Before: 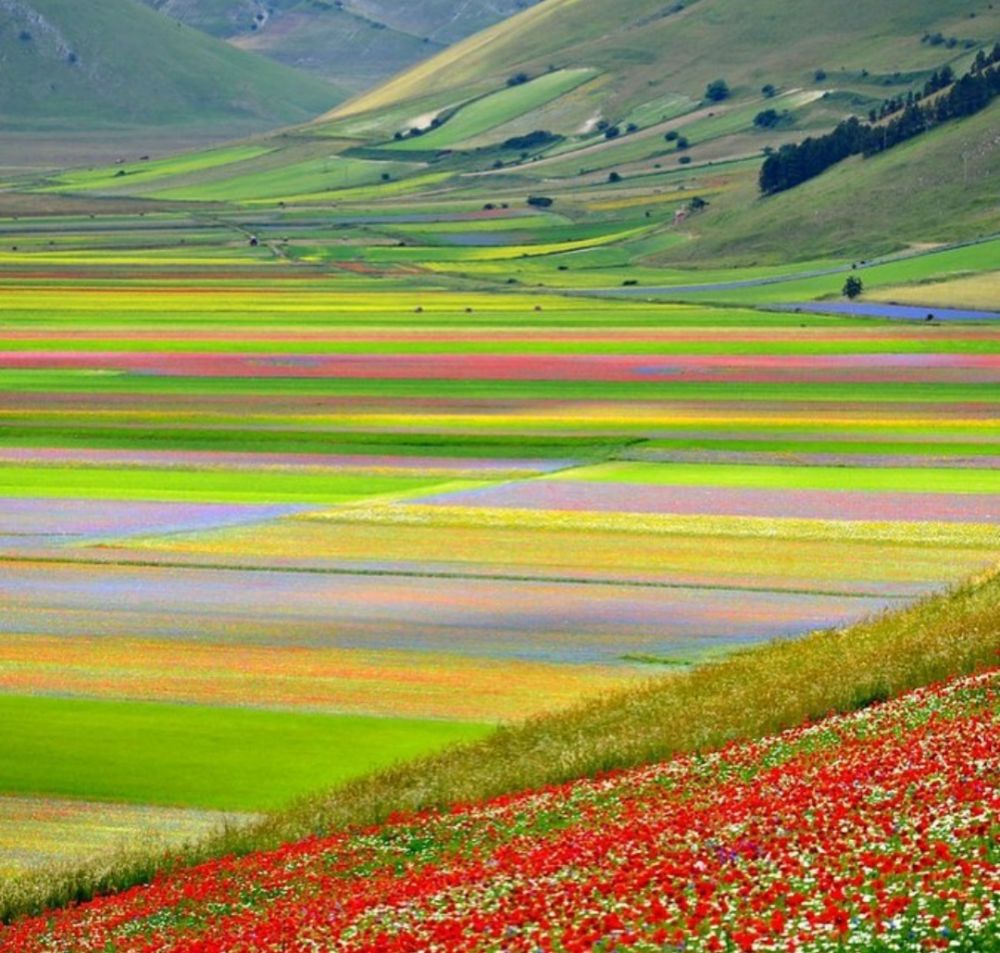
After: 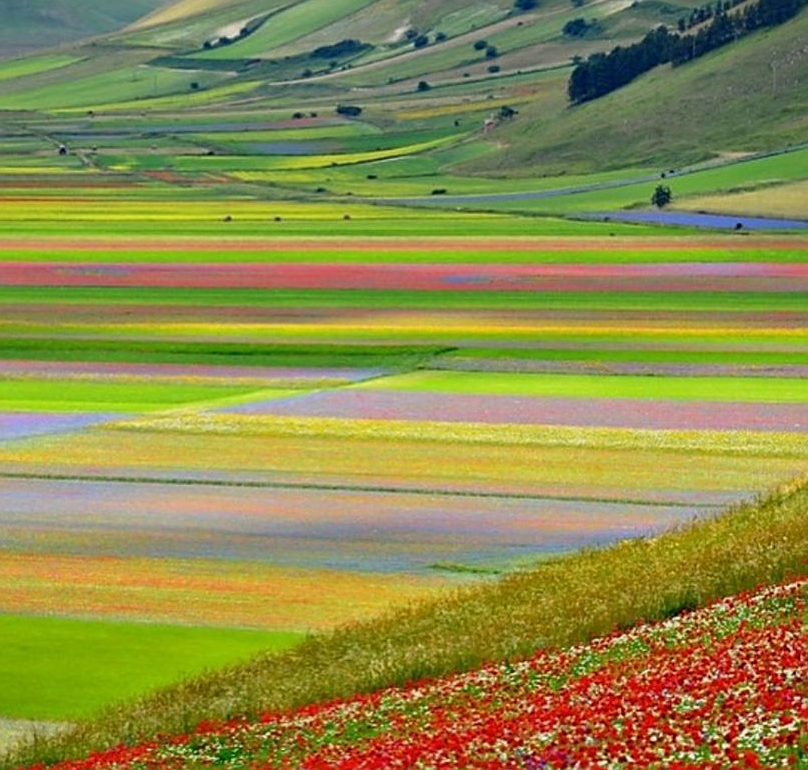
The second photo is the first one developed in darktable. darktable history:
crop: left 19.159%, top 9.58%, bottom 9.58%
sharpen: on, module defaults
exposure: exposure -0.242 EV, compensate highlight preservation false
